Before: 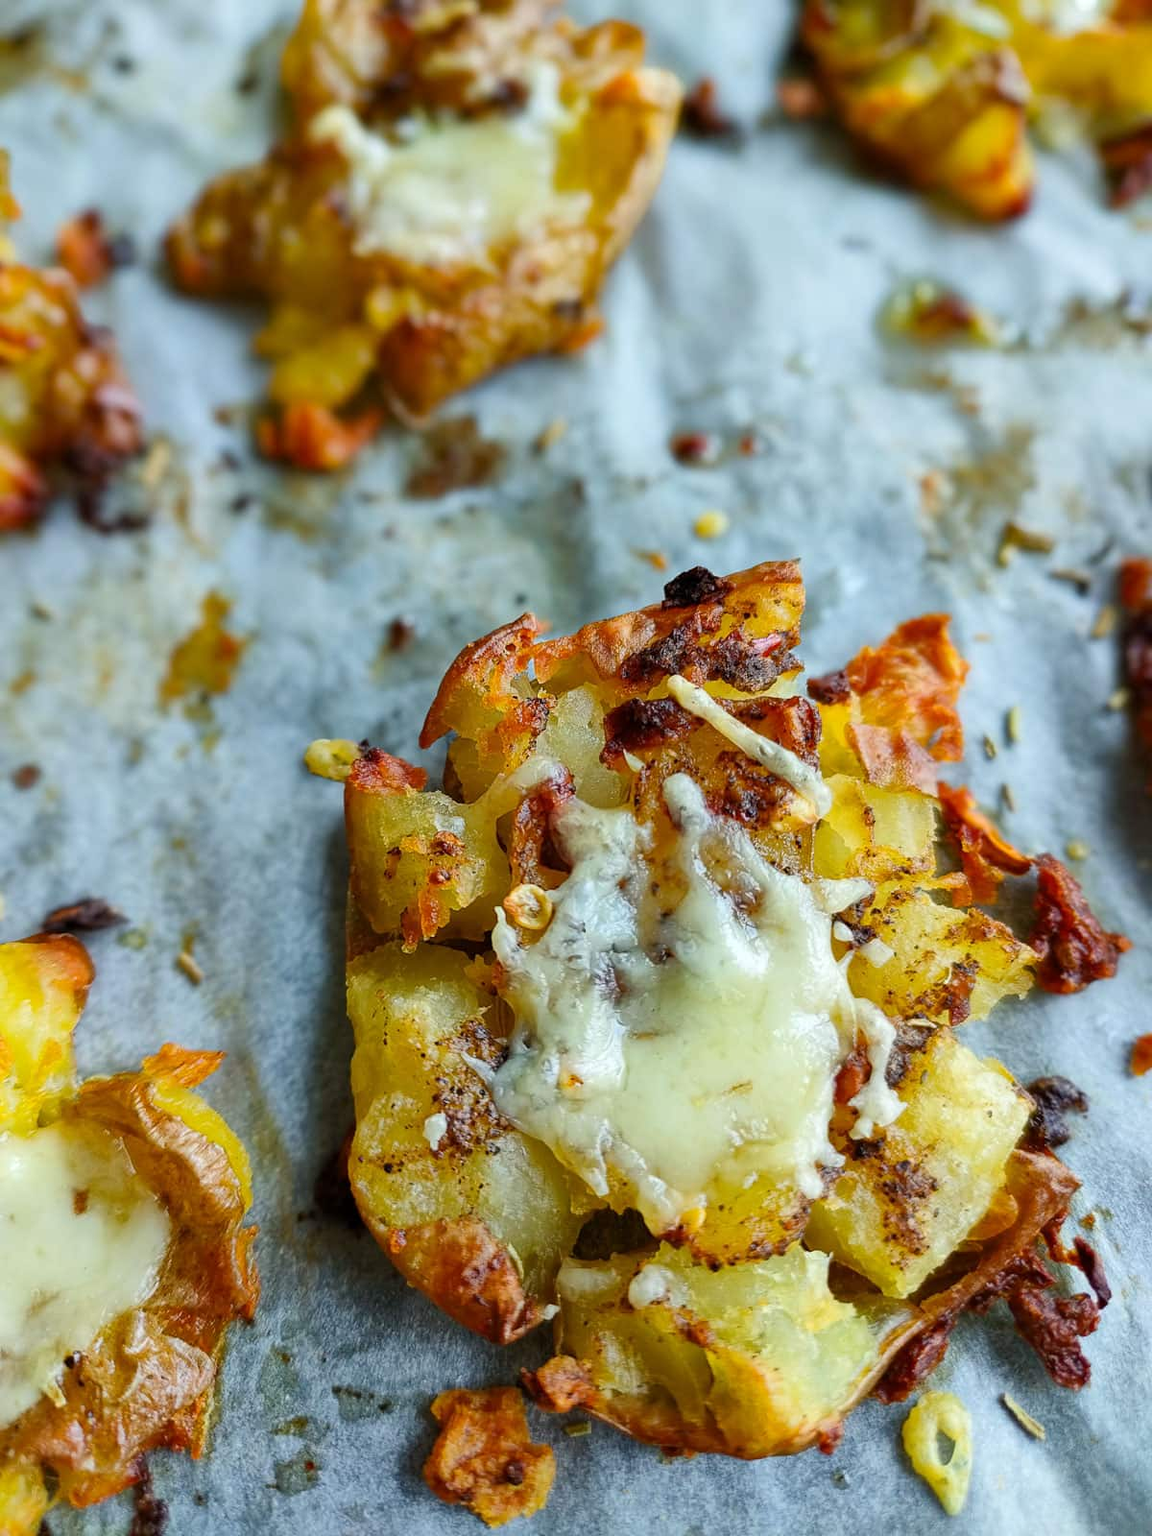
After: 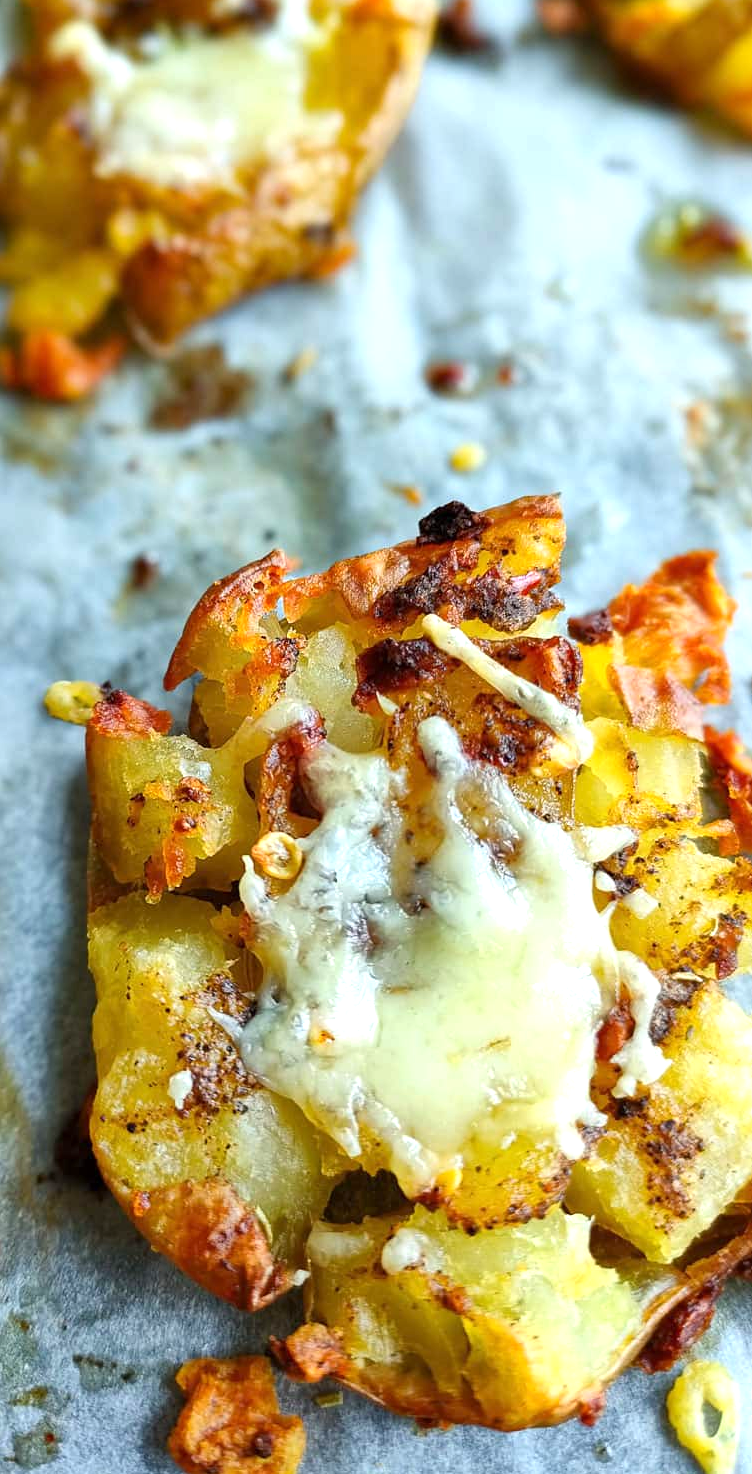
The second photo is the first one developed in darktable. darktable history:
exposure: exposure 0.572 EV, compensate highlight preservation false
crop and rotate: left 22.768%, top 5.62%, right 14.508%, bottom 2.253%
